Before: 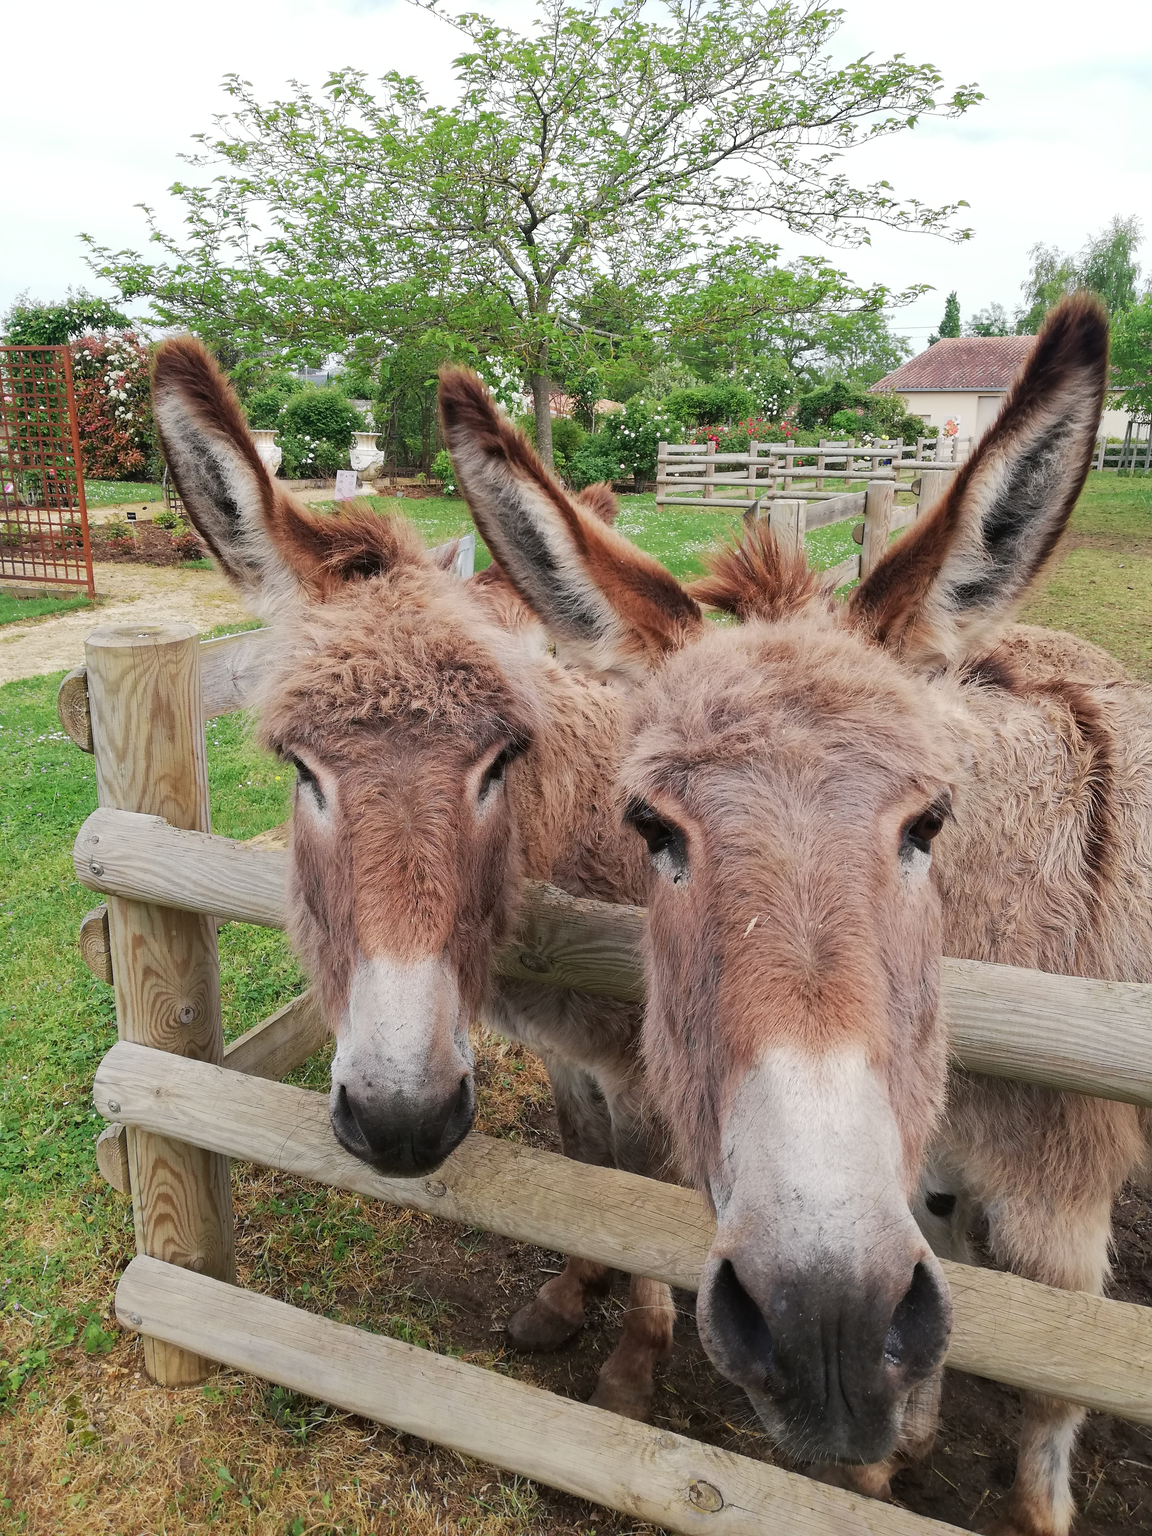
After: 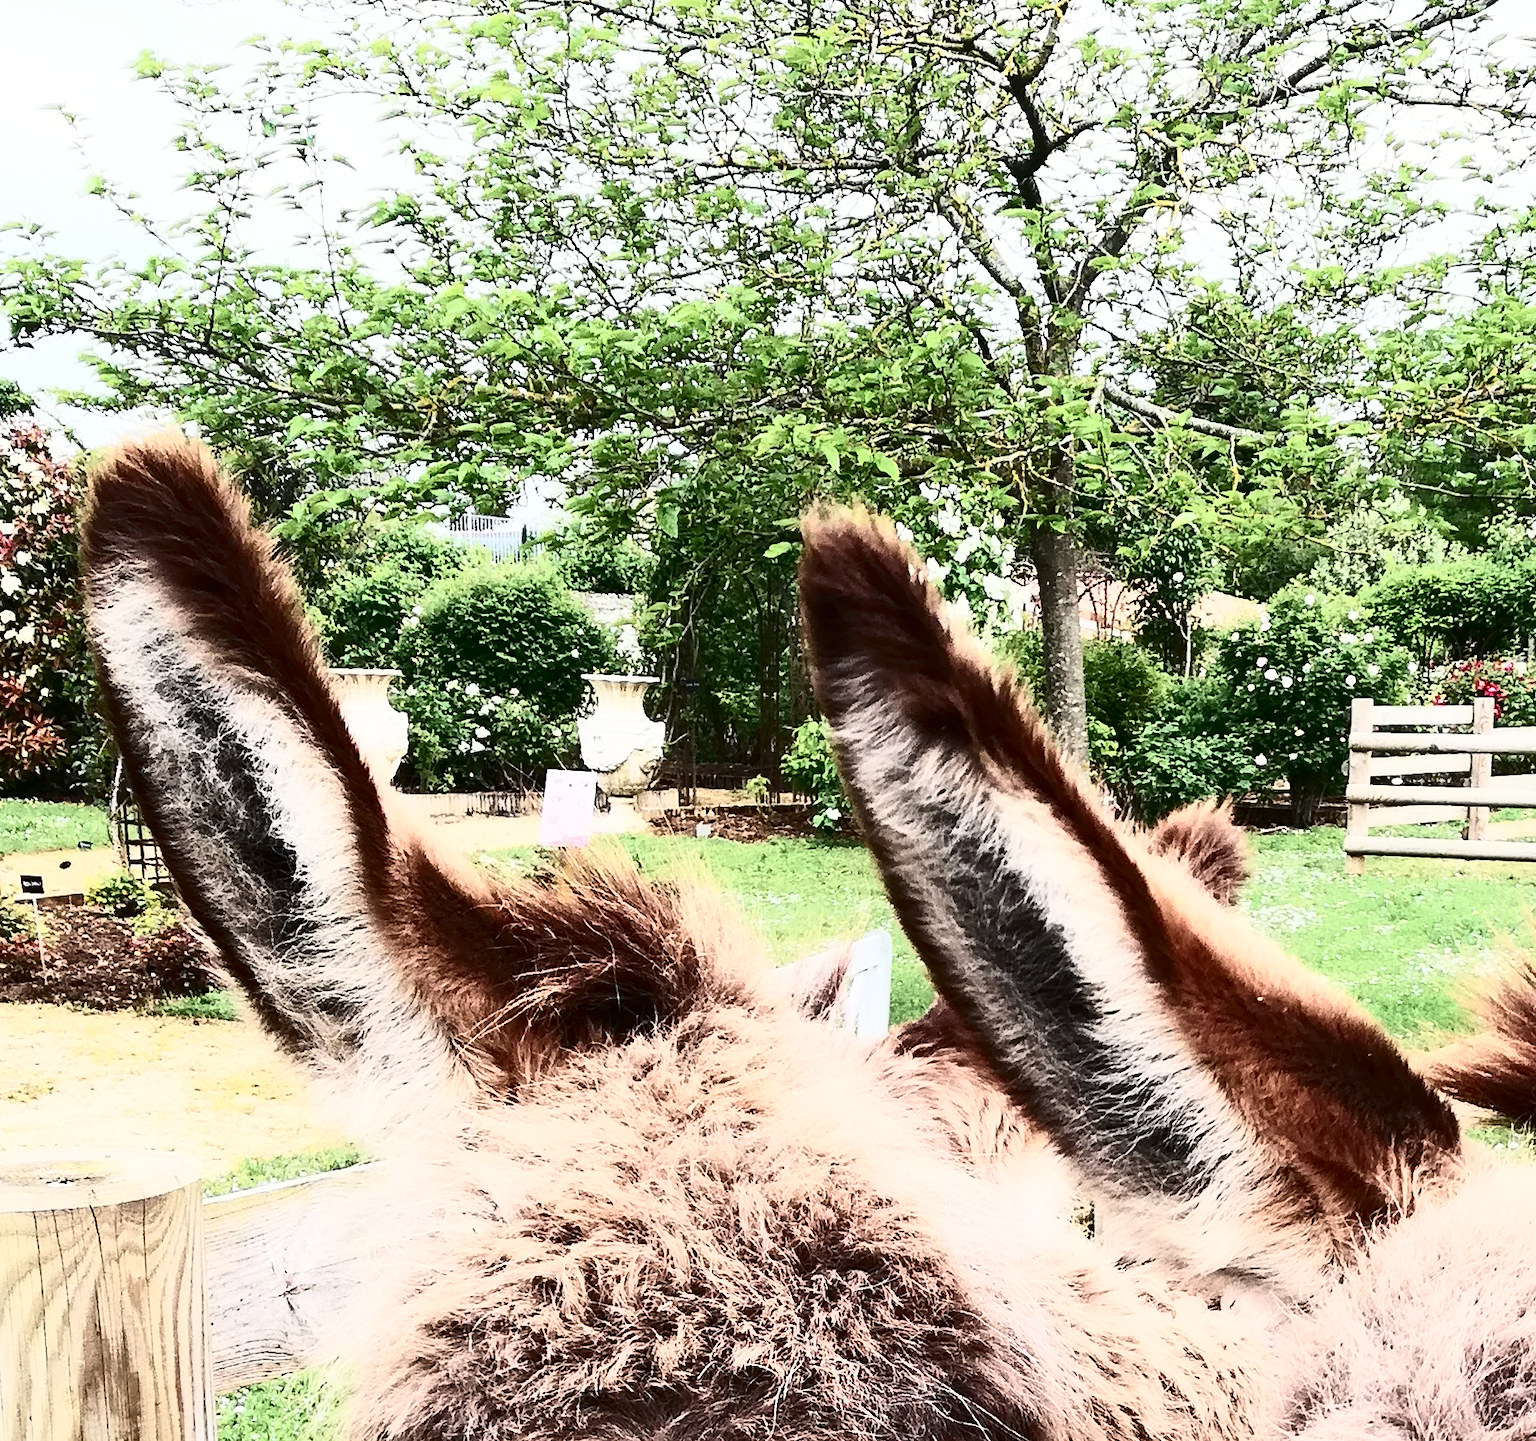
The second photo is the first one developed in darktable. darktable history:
crop: left 10.328%, top 10.612%, right 36.388%, bottom 51.881%
contrast brightness saturation: contrast 0.912, brightness 0.203
